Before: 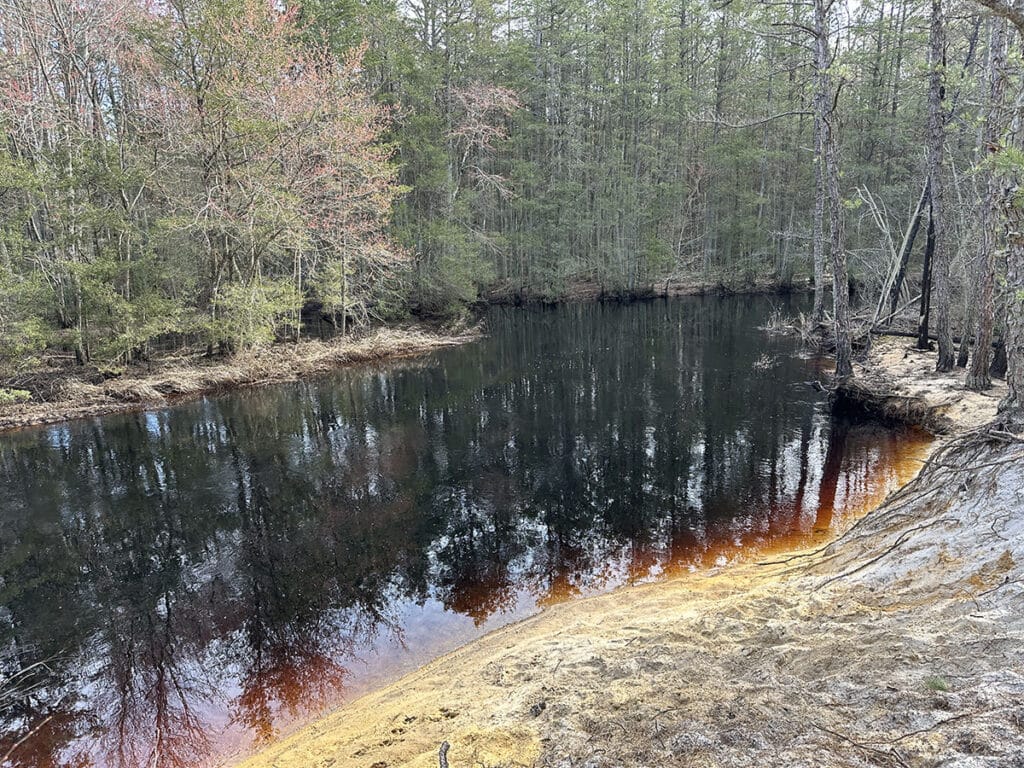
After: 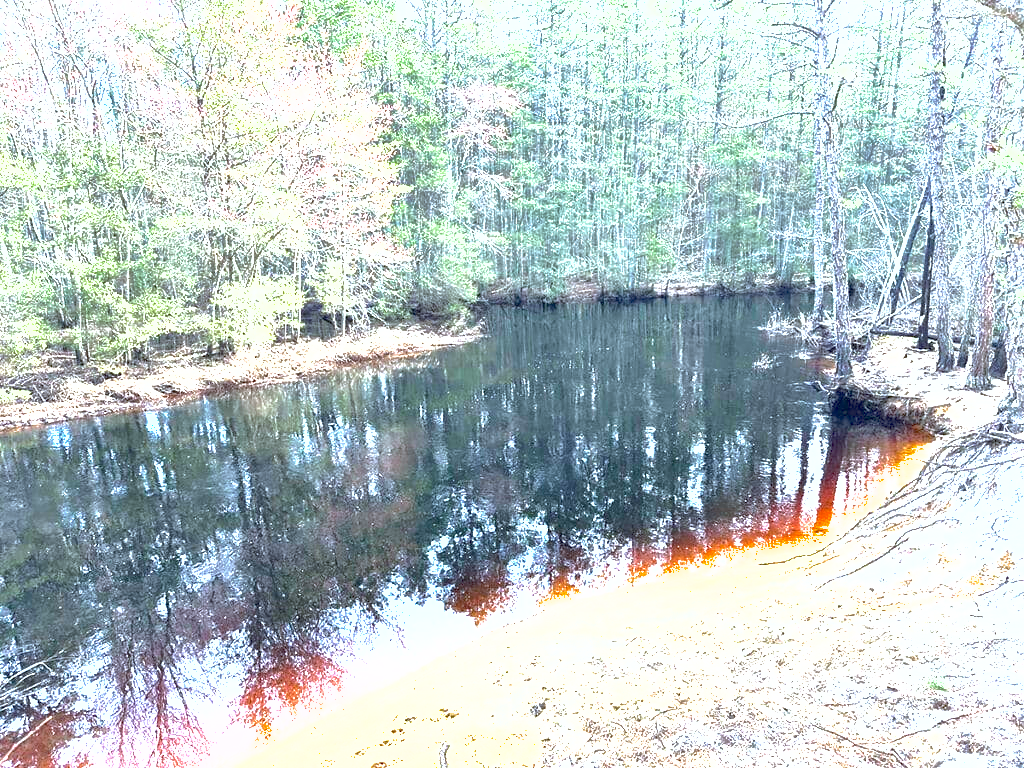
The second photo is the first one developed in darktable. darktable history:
color calibration: illuminant custom, x 0.368, y 0.373, temperature 4344.44 K, saturation algorithm version 1 (2020)
shadows and highlights: highlights color adjustment 72.81%
exposure: exposure 2.268 EV, compensate exposure bias true, compensate highlight preservation false
